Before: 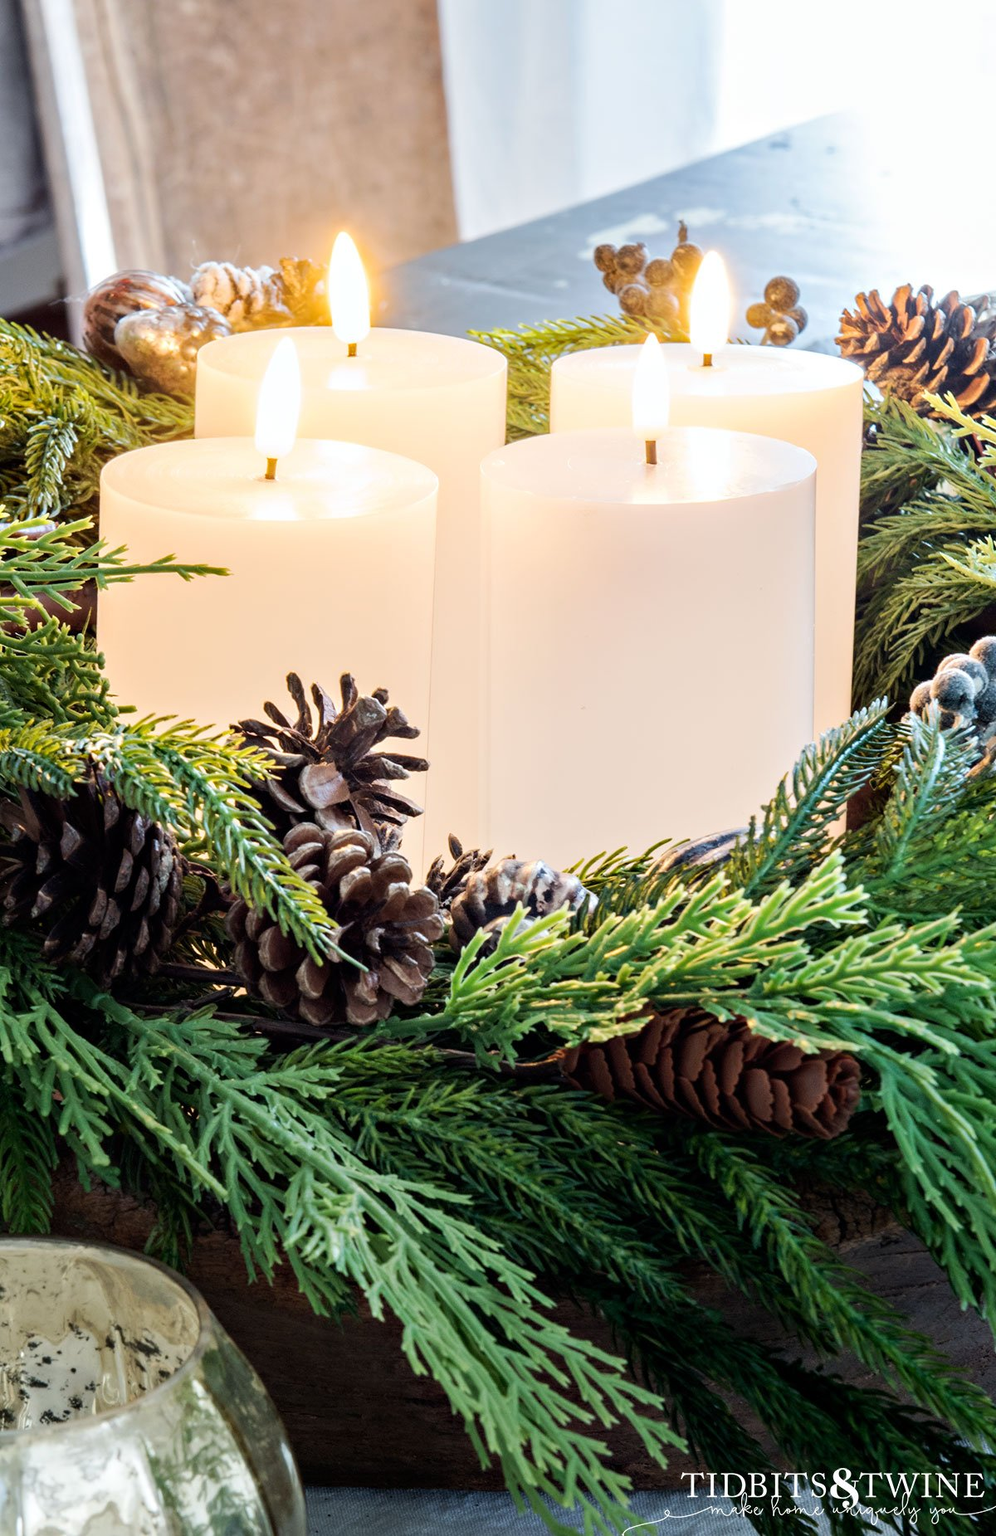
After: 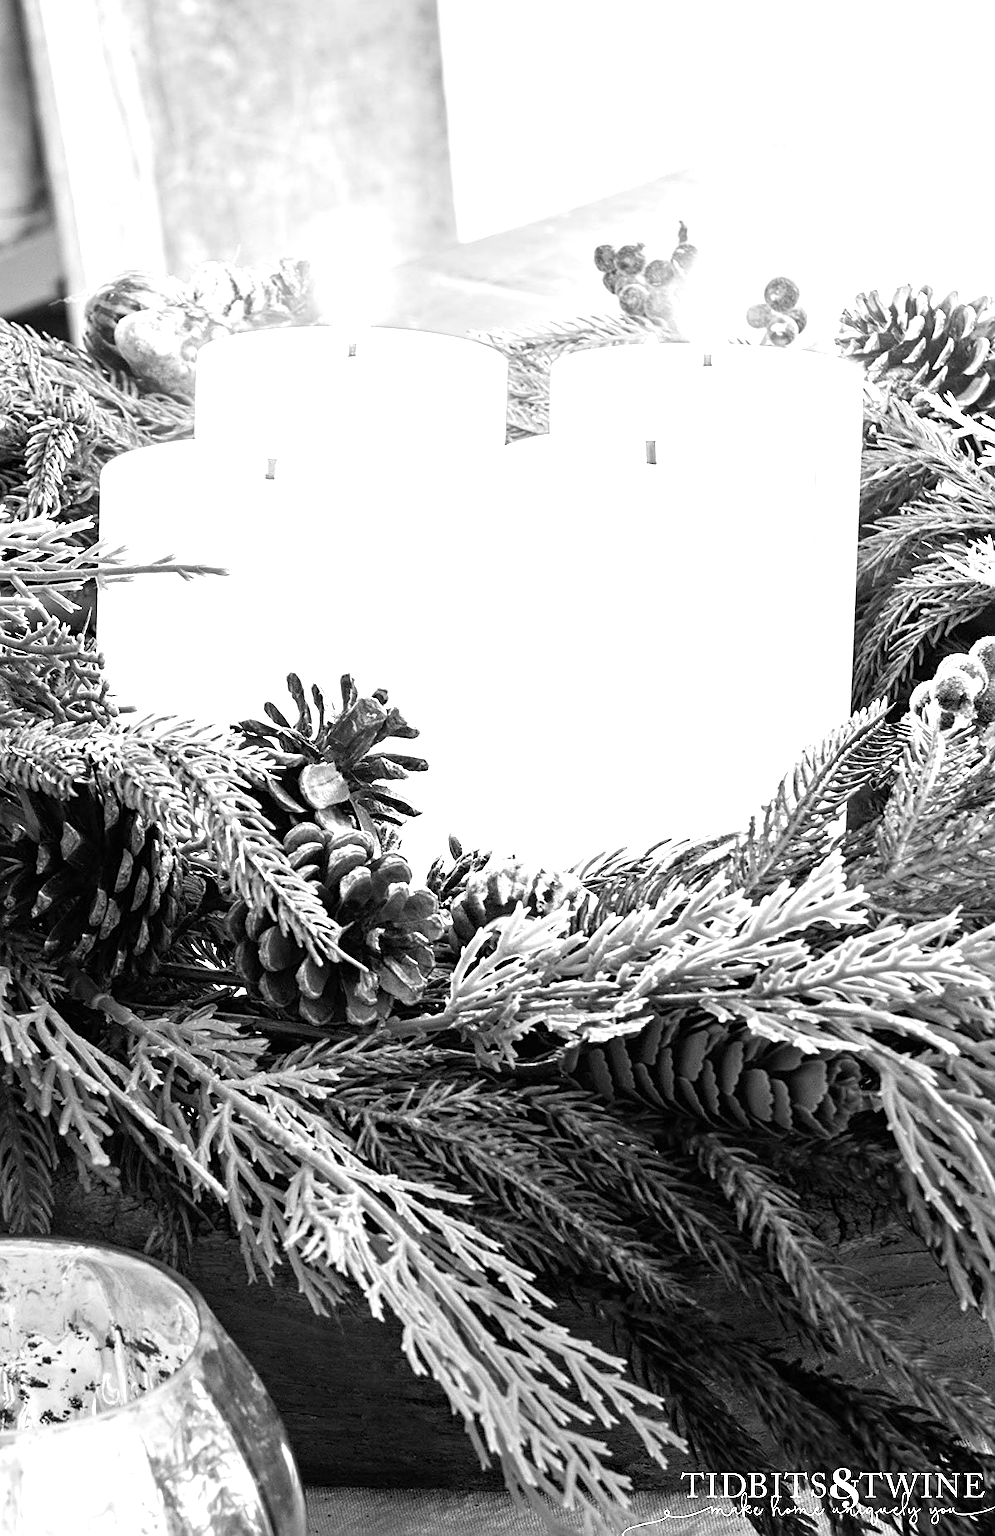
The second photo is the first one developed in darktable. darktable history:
monochrome: a -4.13, b 5.16, size 1
sharpen: on, module defaults
exposure: black level correction 0, exposure 1.1 EV, compensate exposure bias true, compensate highlight preservation false
